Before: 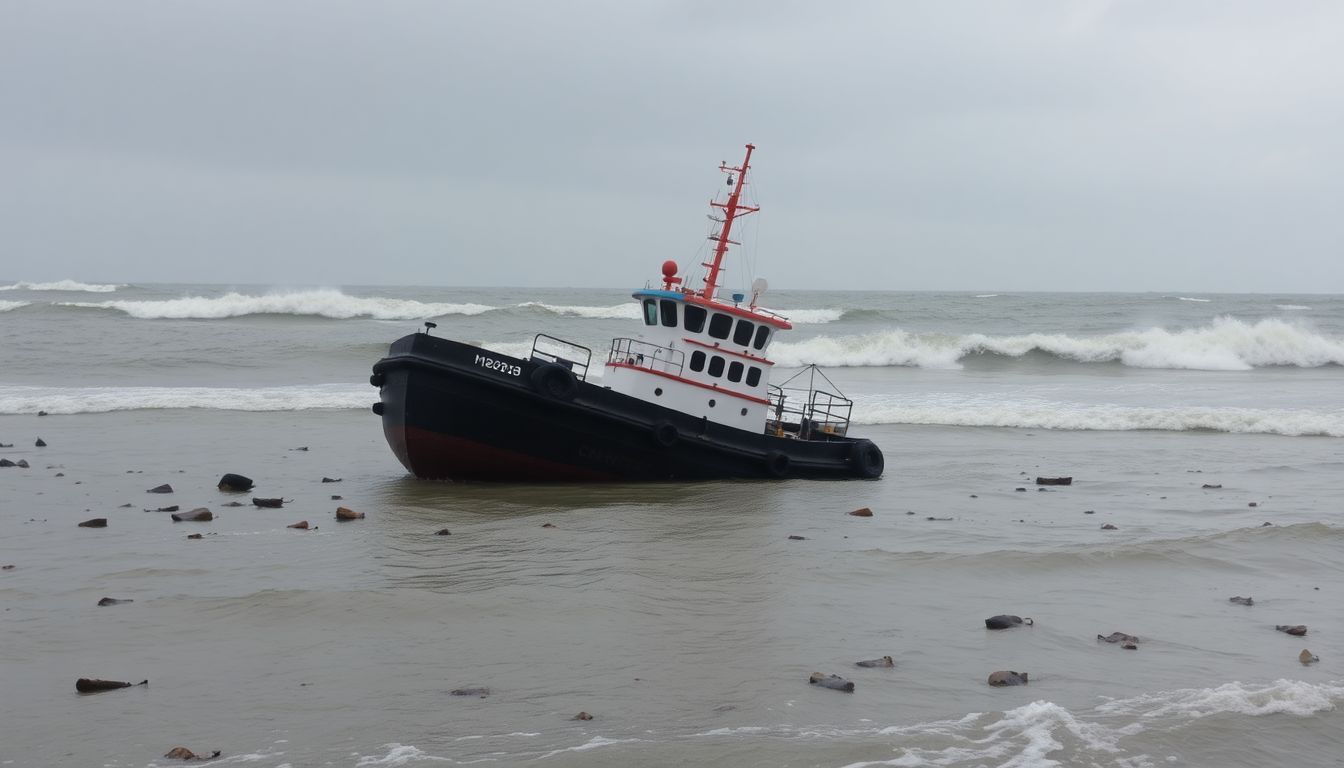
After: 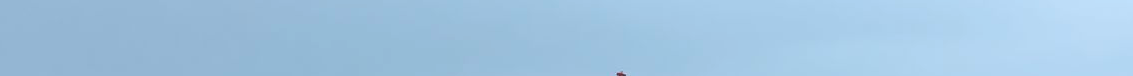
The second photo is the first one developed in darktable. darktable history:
color calibration: illuminant F (fluorescent), F source F9 (Cool White Deluxe 4150 K) – high CRI, x 0.374, y 0.373, temperature 4158.34 K
crop and rotate: left 9.644%, top 9.491%, right 6.021%, bottom 80.509%
color correction: saturation 1.1
